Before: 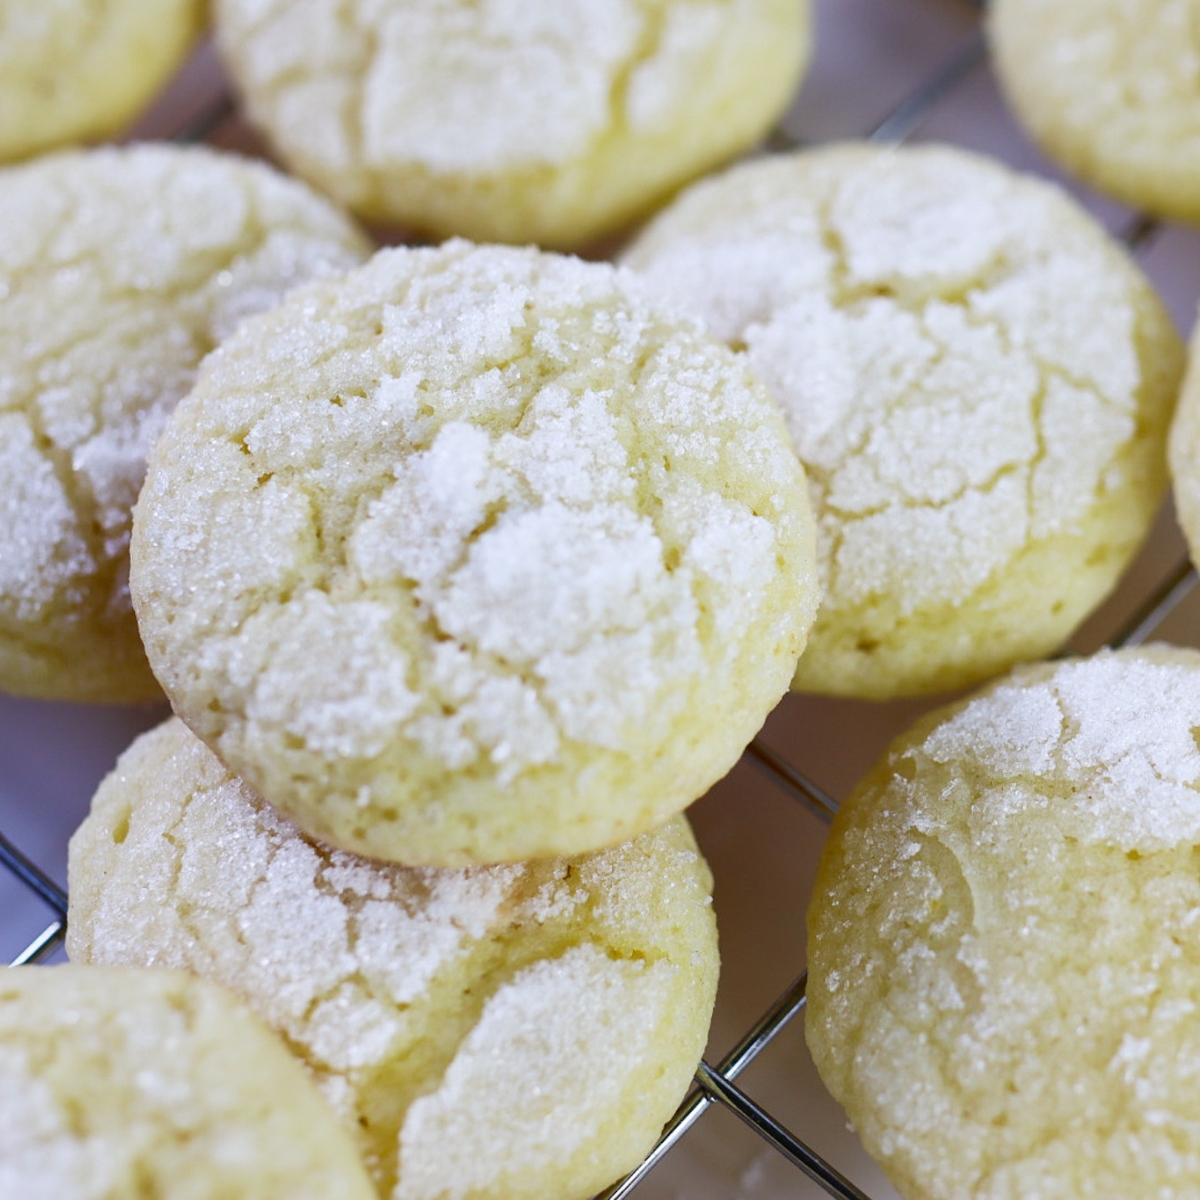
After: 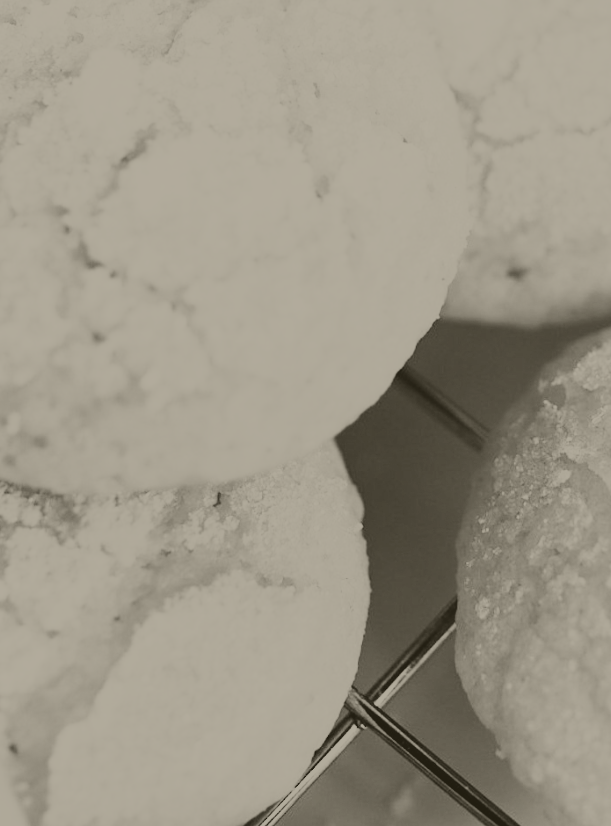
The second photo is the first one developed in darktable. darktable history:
colorize: hue 41.44°, saturation 22%, source mix 60%, lightness 10.61%
haze removal: compatibility mode true, adaptive false
crop and rotate: left 29.237%, top 31.152%, right 19.807%
base curve: curves: ch0 [(0, 0) (0.007, 0.004) (0.027, 0.03) (0.046, 0.07) (0.207, 0.54) (0.442, 0.872) (0.673, 0.972) (1, 1)], preserve colors none
